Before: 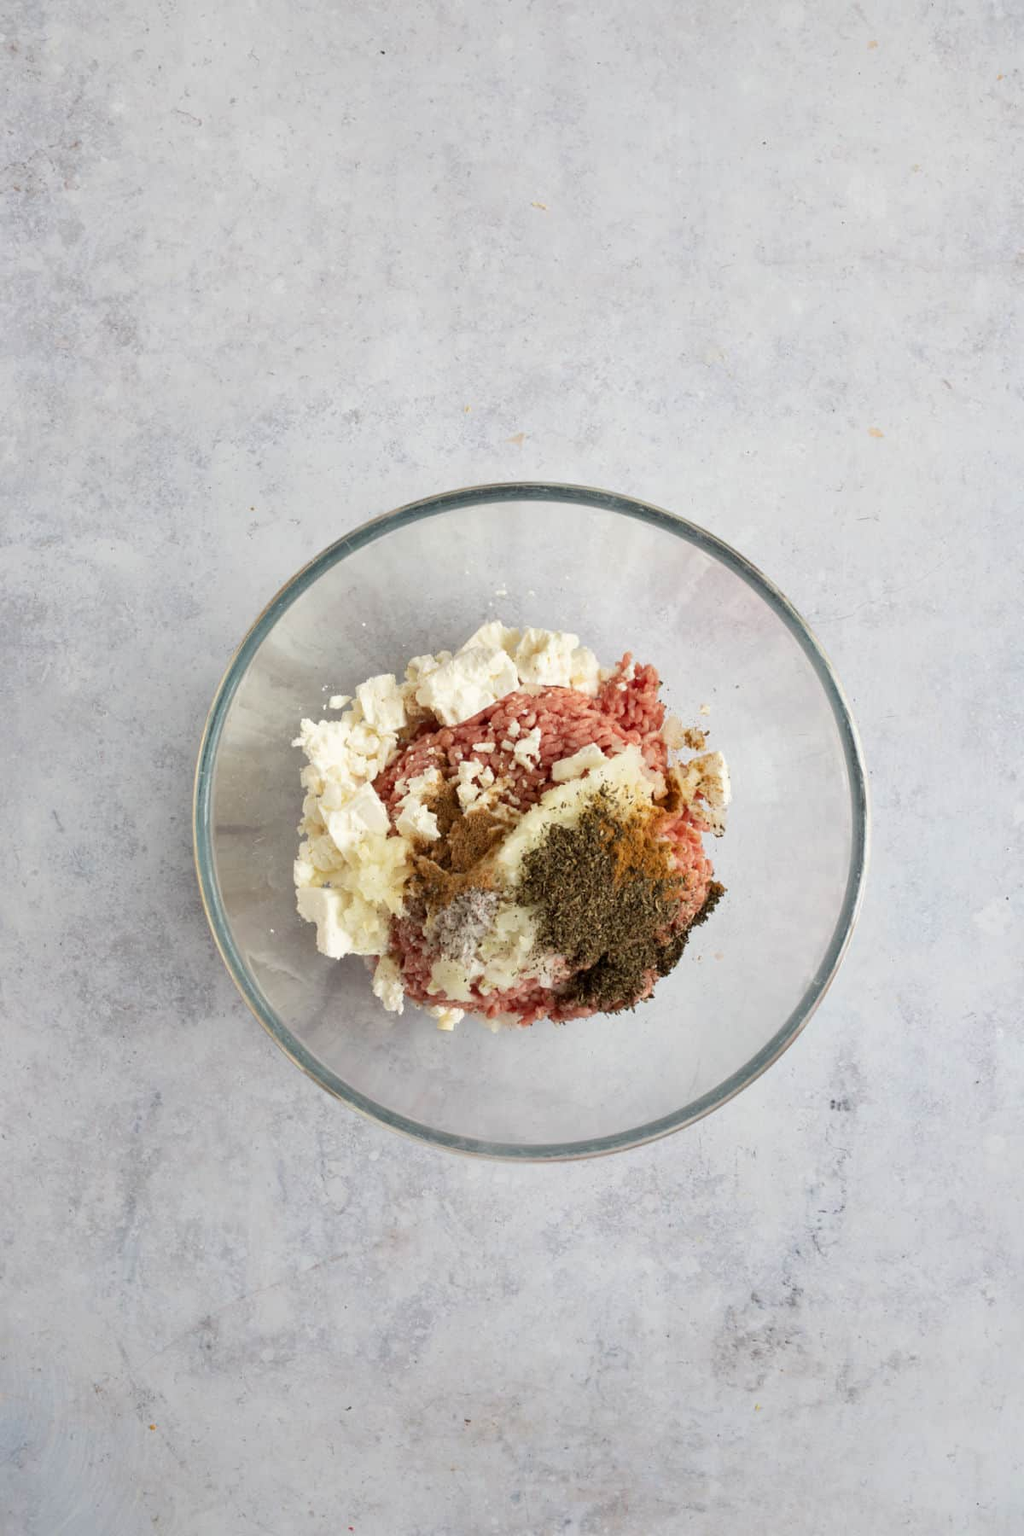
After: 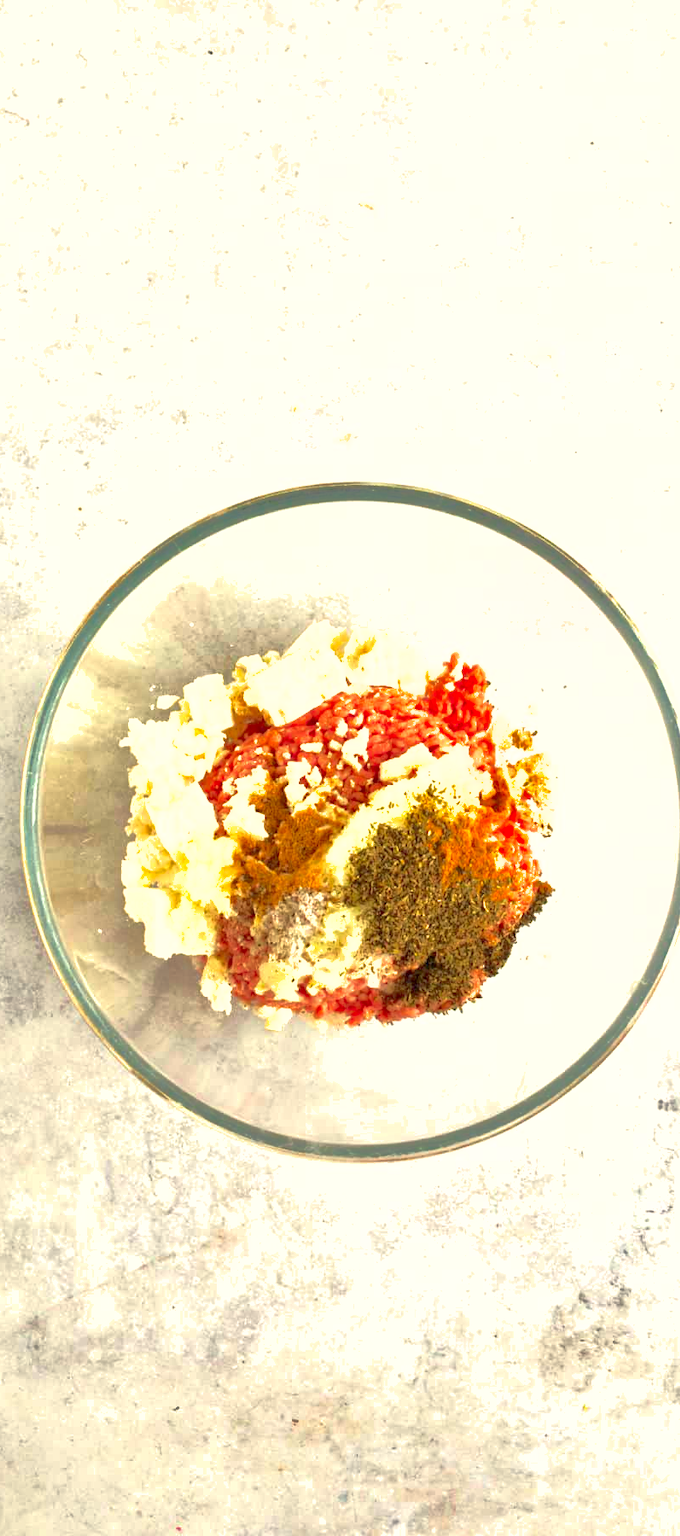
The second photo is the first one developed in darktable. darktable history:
shadows and highlights: on, module defaults
contrast brightness saturation: contrast 0.04, saturation 0.07
crop: left 16.899%, right 16.556%
tone equalizer: -8 EV -0.002 EV, -7 EV 0.005 EV, -6 EV -0.009 EV, -5 EV 0.011 EV, -4 EV -0.012 EV, -3 EV 0.007 EV, -2 EV -0.062 EV, -1 EV -0.293 EV, +0 EV -0.582 EV, smoothing diameter 2%, edges refinement/feathering 20, mask exposure compensation -1.57 EV, filter diffusion 5
color correction: saturation 1.34
exposure: black level correction 0, exposure 1.379 EV, compensate exposure bias true, compensate highlight preservation false
white balance: red 1.029, blue 0.92
